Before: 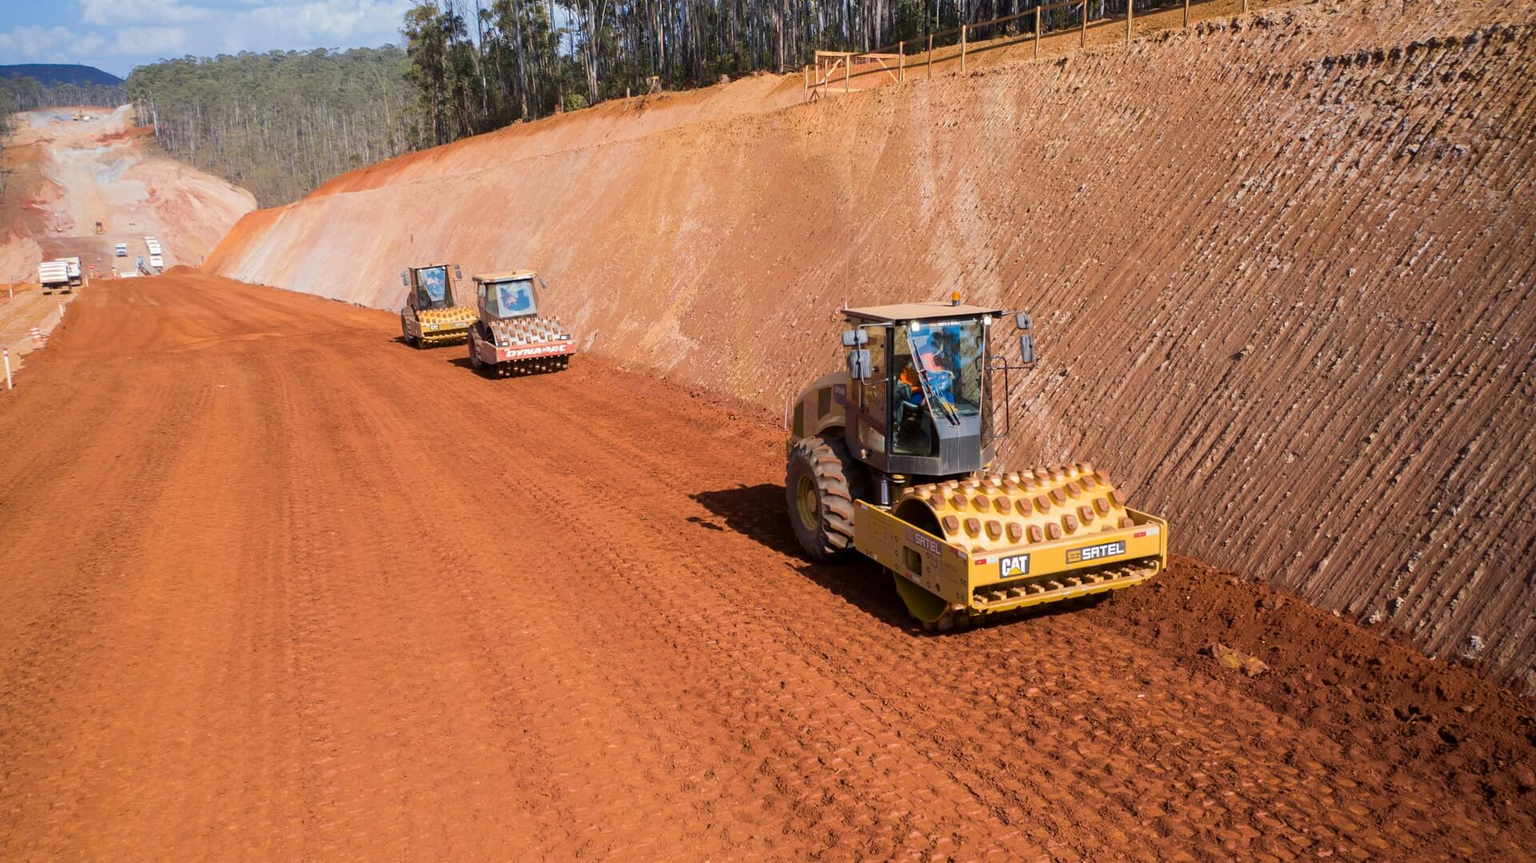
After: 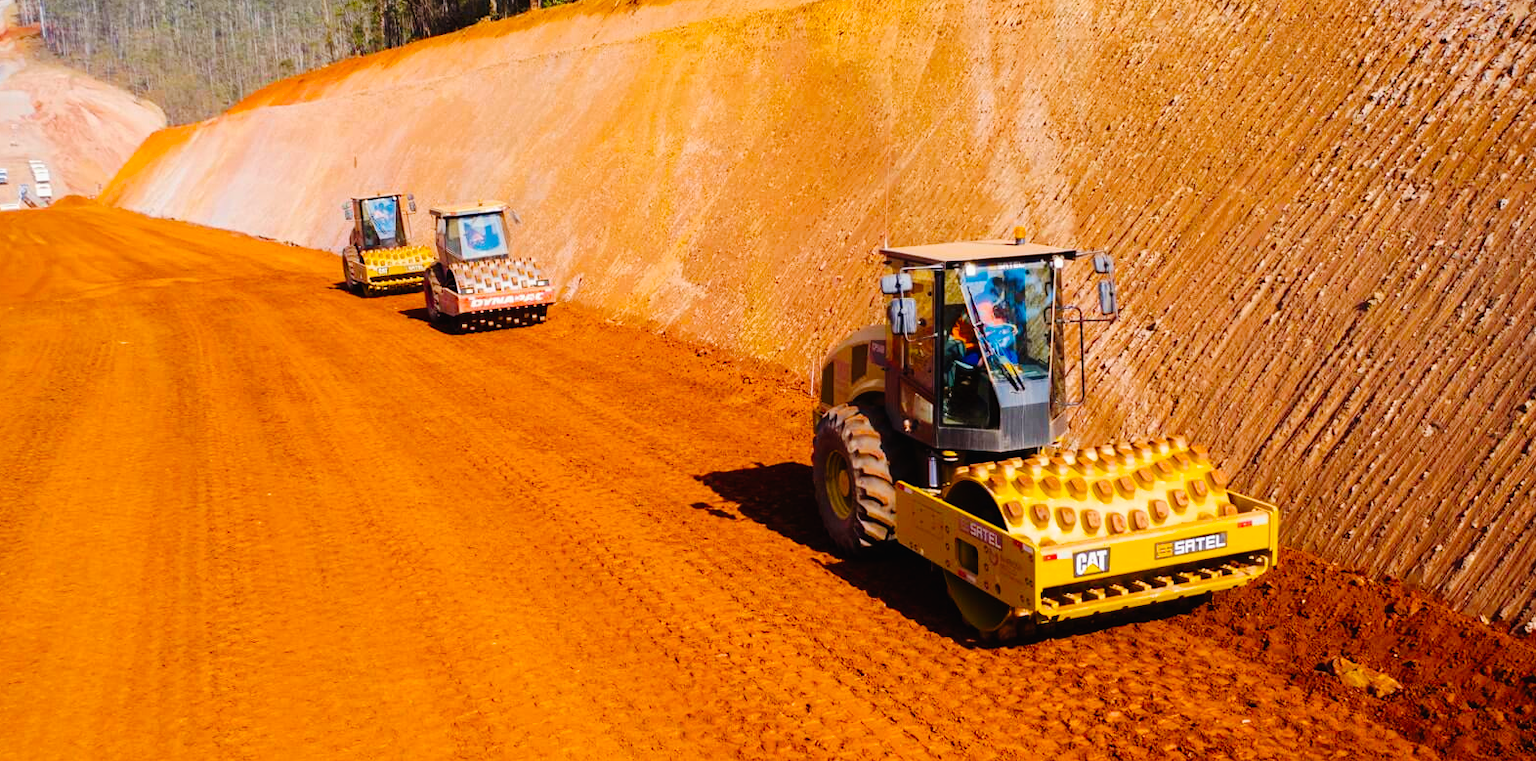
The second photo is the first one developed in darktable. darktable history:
color balance rgb: linear chroma grading › global chroma 14.409%, perceptual saturation grading › global saturation 25.12%, global vibrance 14.779%
crop: left 7.906%, top 12.271%, right 10.21%, bottom 15.47%
contrast brightness saturation: contrast -0.09, saturation -0.089
tone curve: curves: ch0 [(0, 0) (0.003, 0.003) (0.011, 0.005) (0.025, 0.008) (0.044, 0.012) (0.069, 0.02) (0.1, 0.031) (0.136, 0.047) (0.177, 0.088) (0.224, 0.141) (0.277, 0.222) (0.335, 0.32) (0.399, 0.422) (0.468, 0.523) (0.543, 0.621) (0.623, 0.715) (0.709, 0.796) (0.801, 0.88) (0.898, 0.962) (1, 1)], preserve colors none
exposure: compensate exposure bias true, compensate highlight preservation false
